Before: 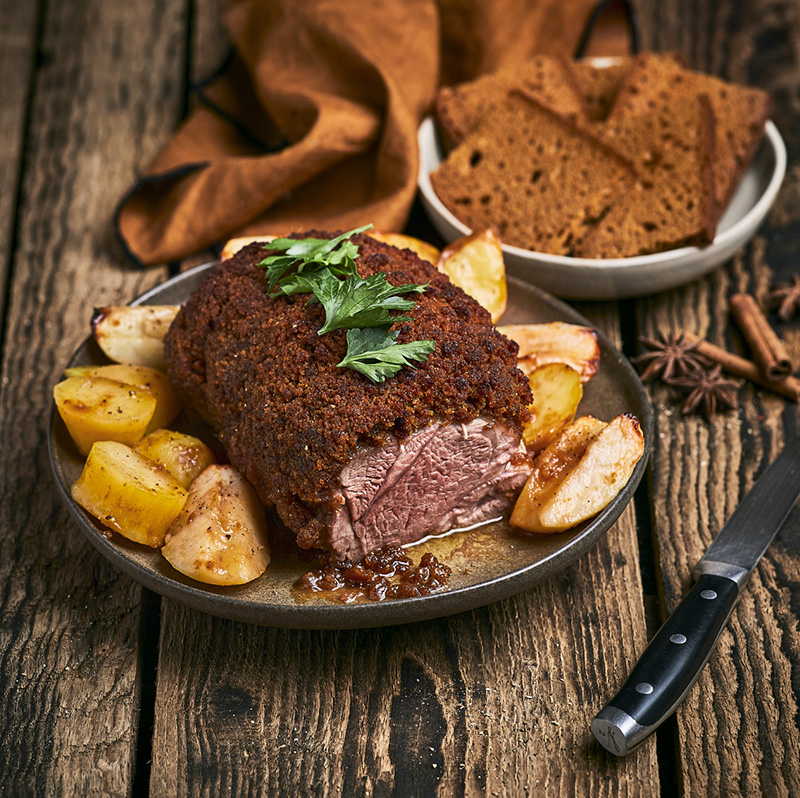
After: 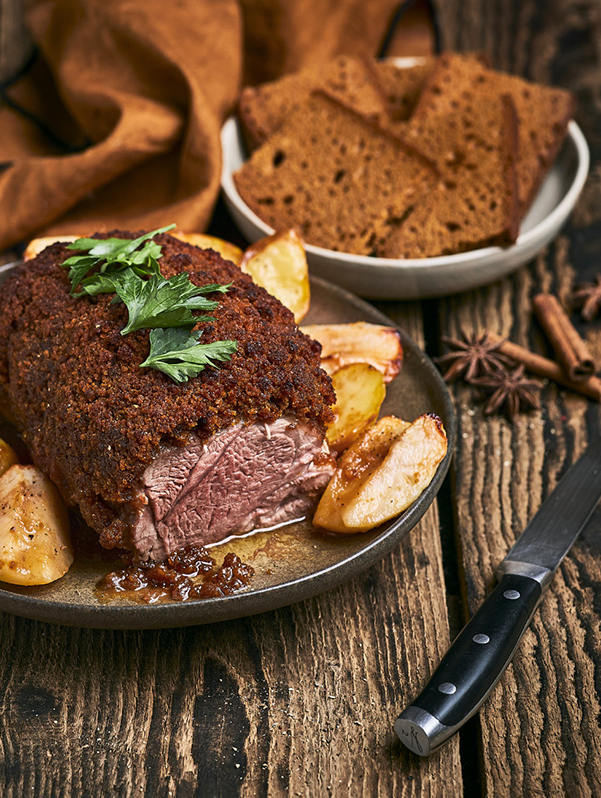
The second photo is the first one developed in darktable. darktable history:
crop and rotate: left 24.806%
